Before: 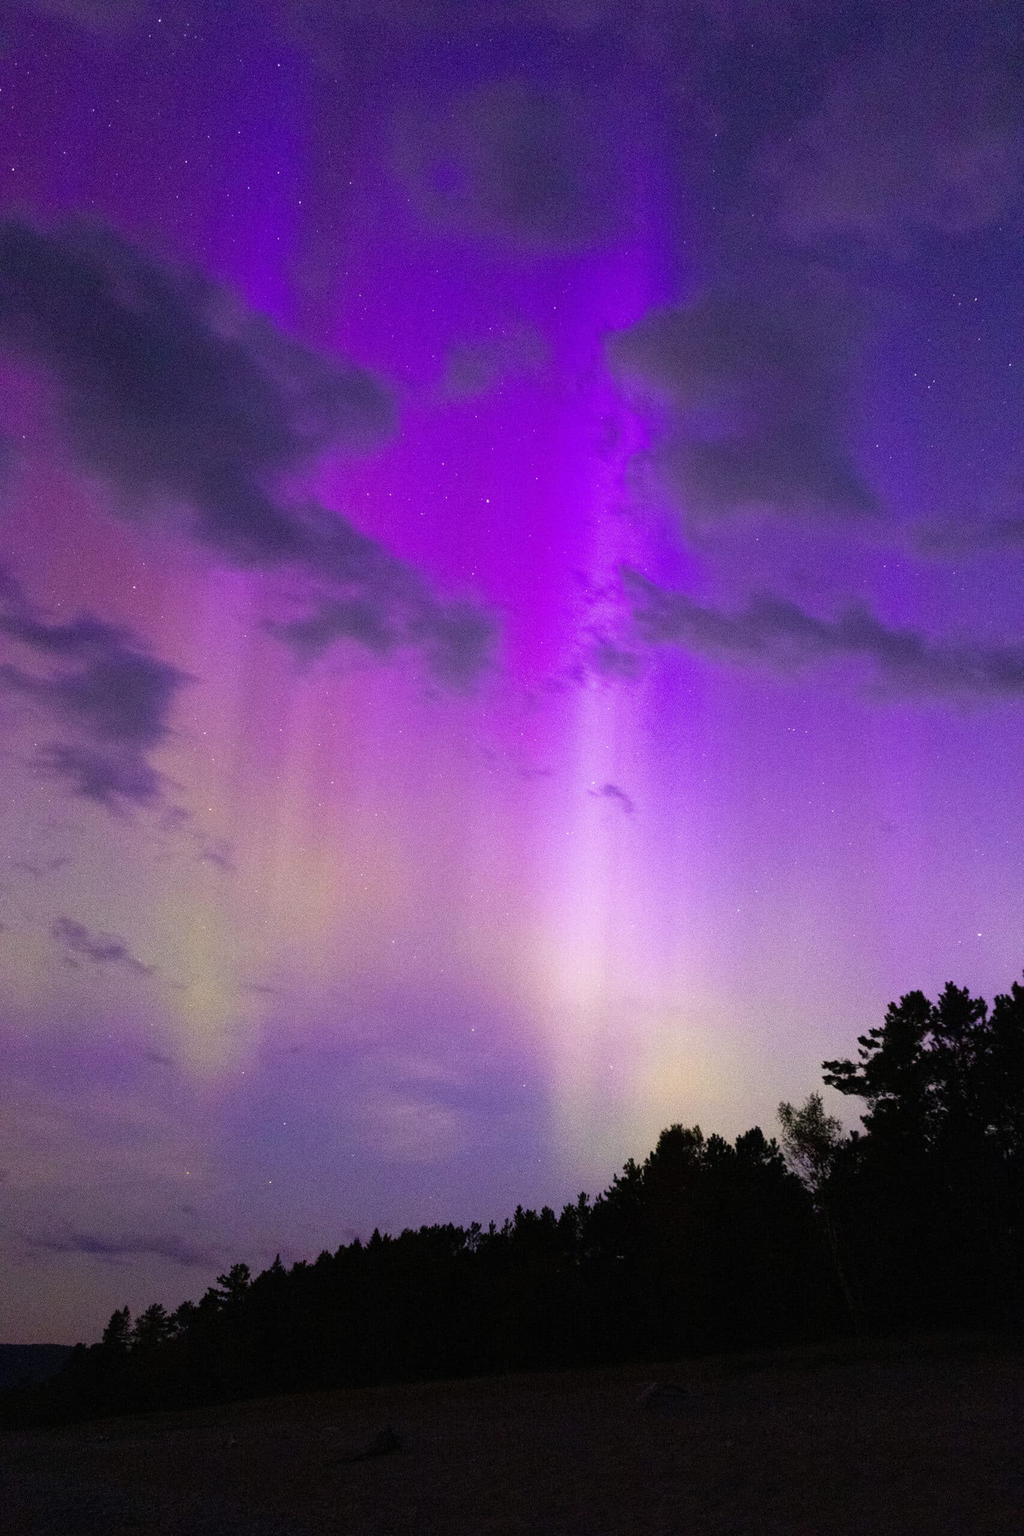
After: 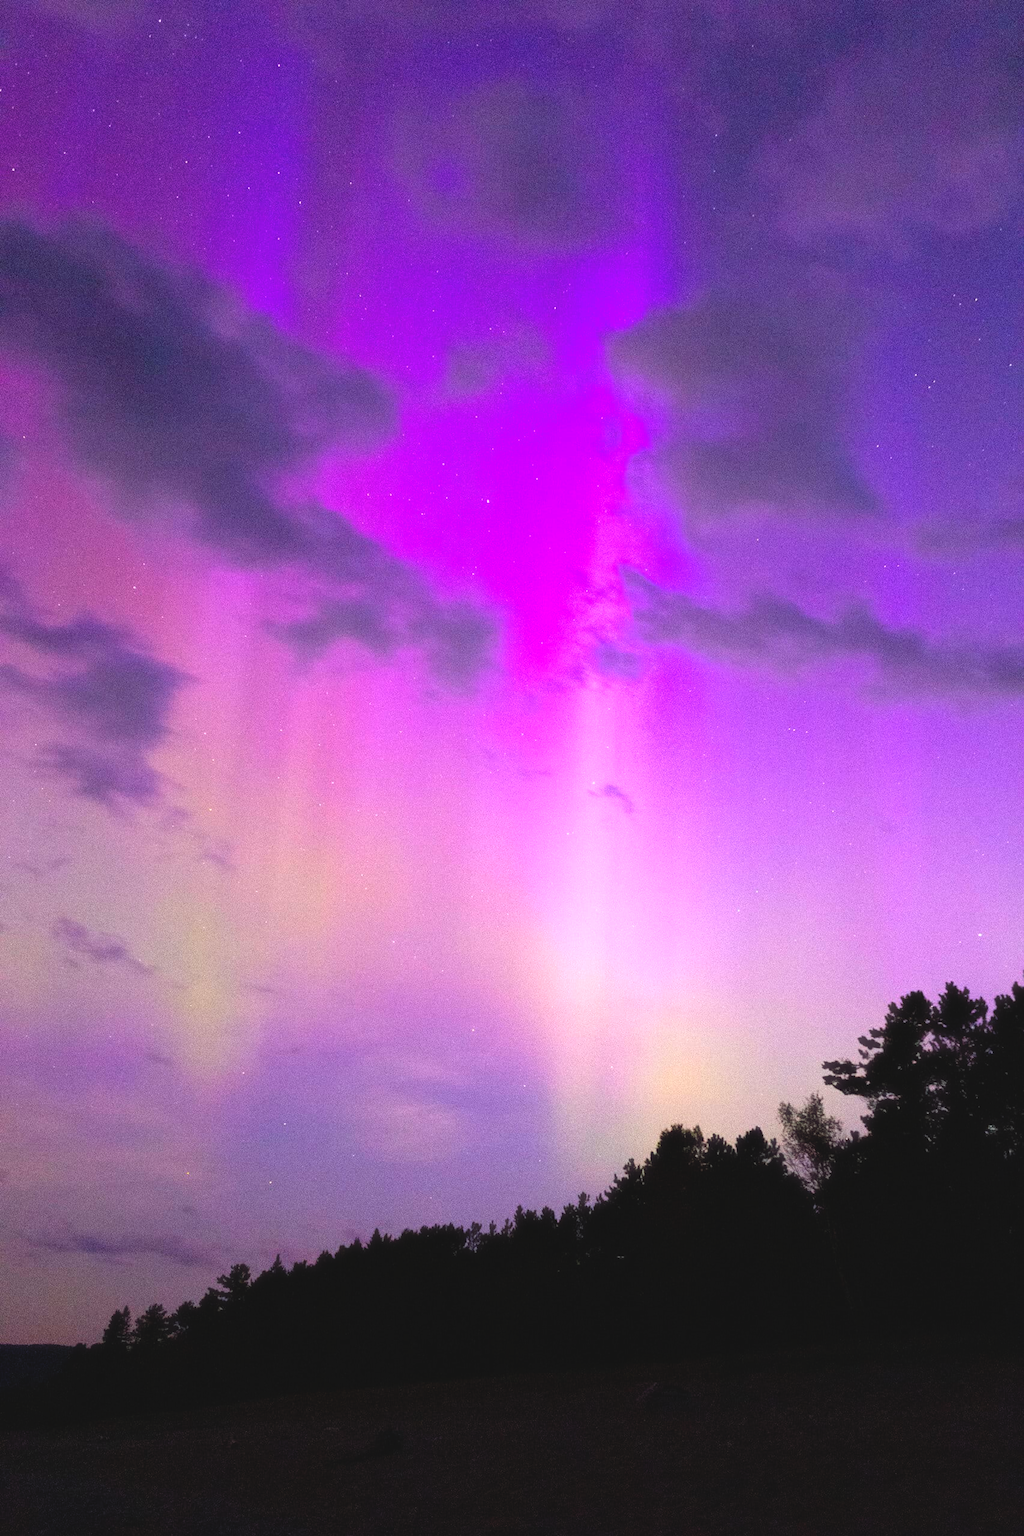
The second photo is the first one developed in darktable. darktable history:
tone equalizer: -8 EV -0.399 EV, -7 EV -0.371 EV, -6 EV -0.353 EV, -5 EV -0.221 EV, -3 EV 0.245 EV, -2 EV 0.322 EV, -1 EV 0.387 EV, +0 EV 0.402 EV, smoothing diameter 24.9%, edges refinement/feathering 9.24, preserve details guided filter
contrast brightness saturation: contrast -0.095, brightness 0.052, saturation 0.079
haze removal: strength -0.097, adaptive false
